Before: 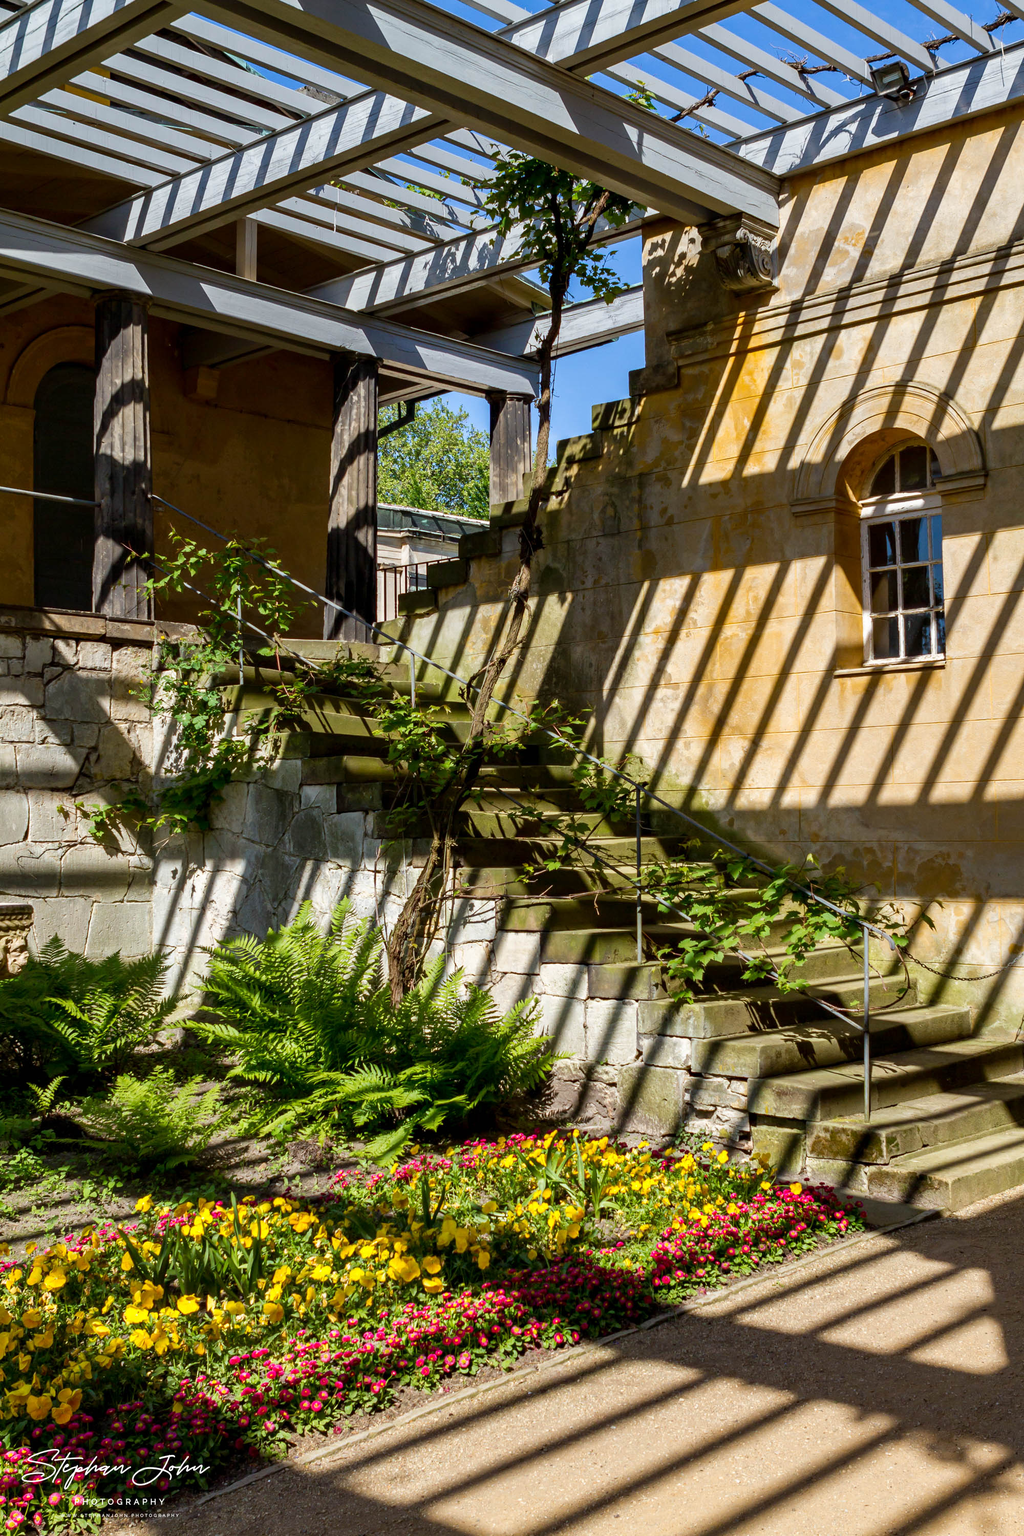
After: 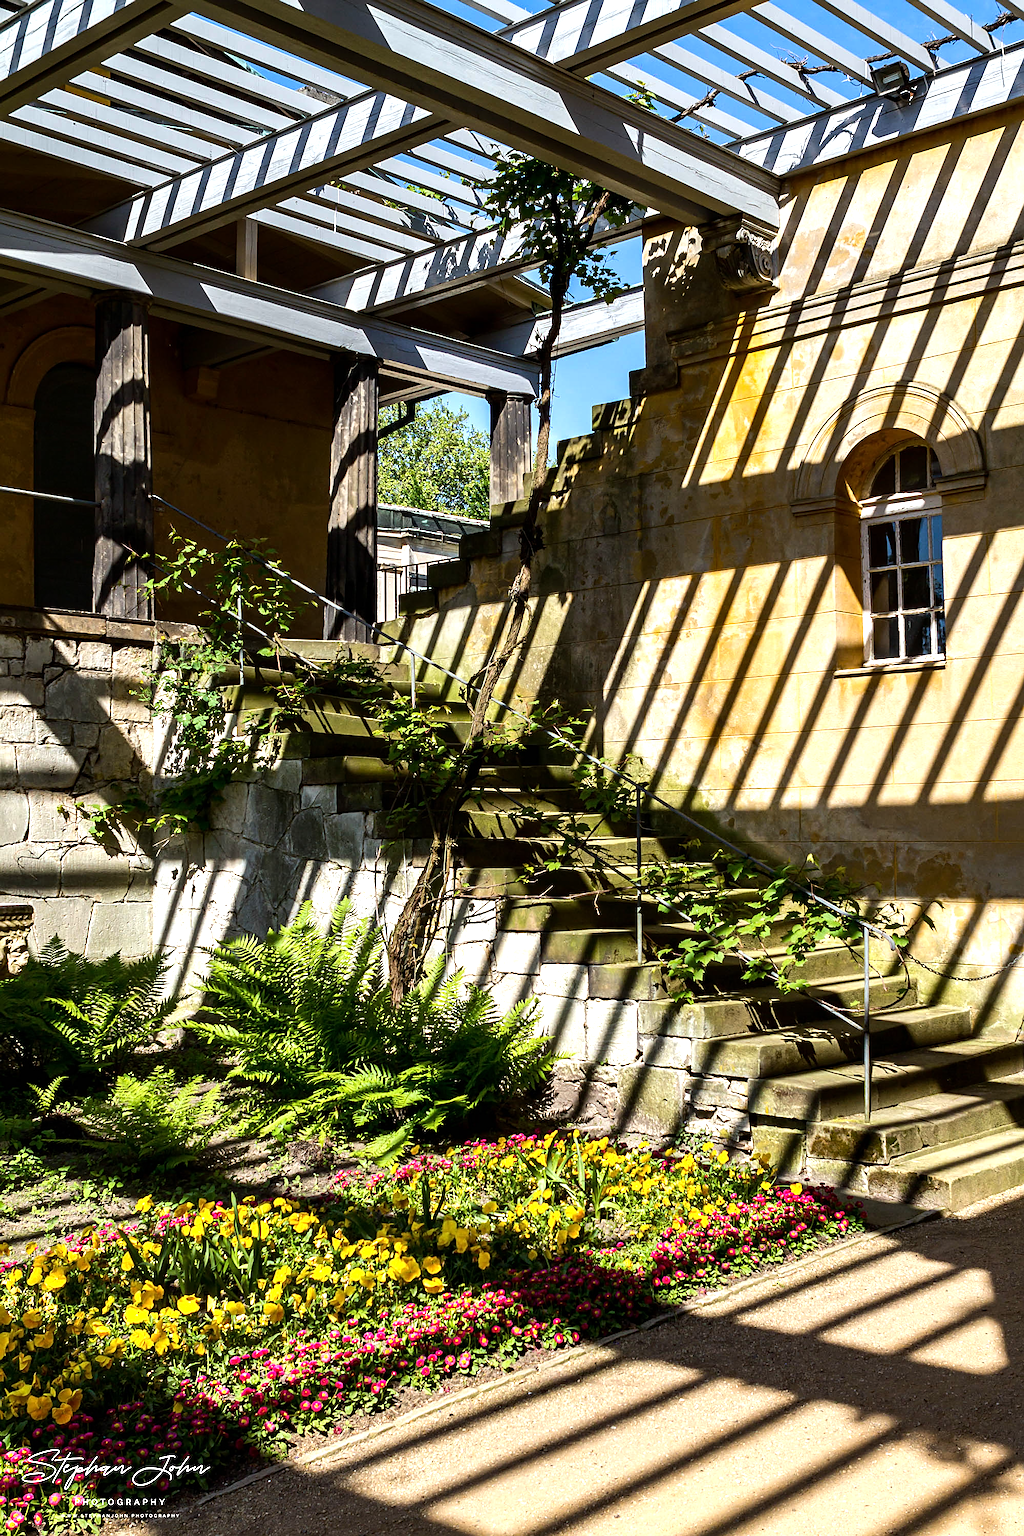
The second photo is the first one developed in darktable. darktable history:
tone equalizer: -8 EV -0.72 EV, -7 EV -0.73 EV, -6 EV -0.579 EV, -5 EV -0.384 EV, -3 EV 0.378 EV, -2 EV 0.6 EV, -1 EV 0.677 EV, +0 EV 0.732 EV, edges refinement/feathering 500, mask exposure compensation -1.57 EV, preserve details no
sharpen: amount 0.499
